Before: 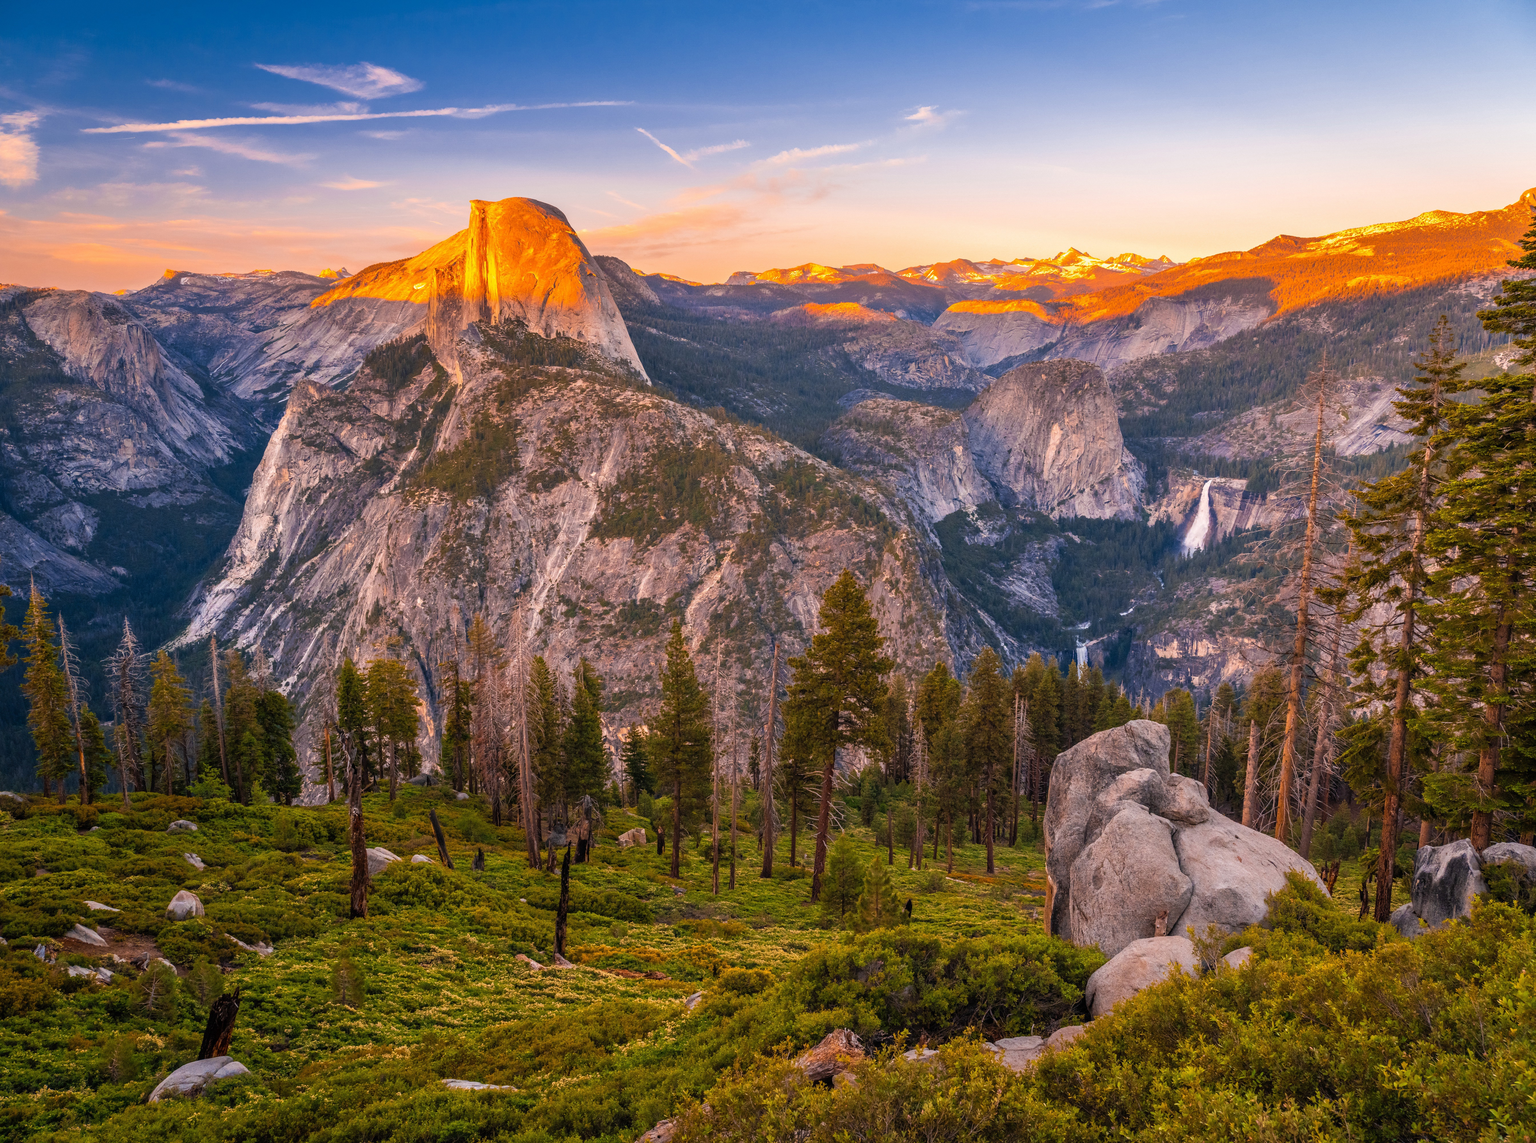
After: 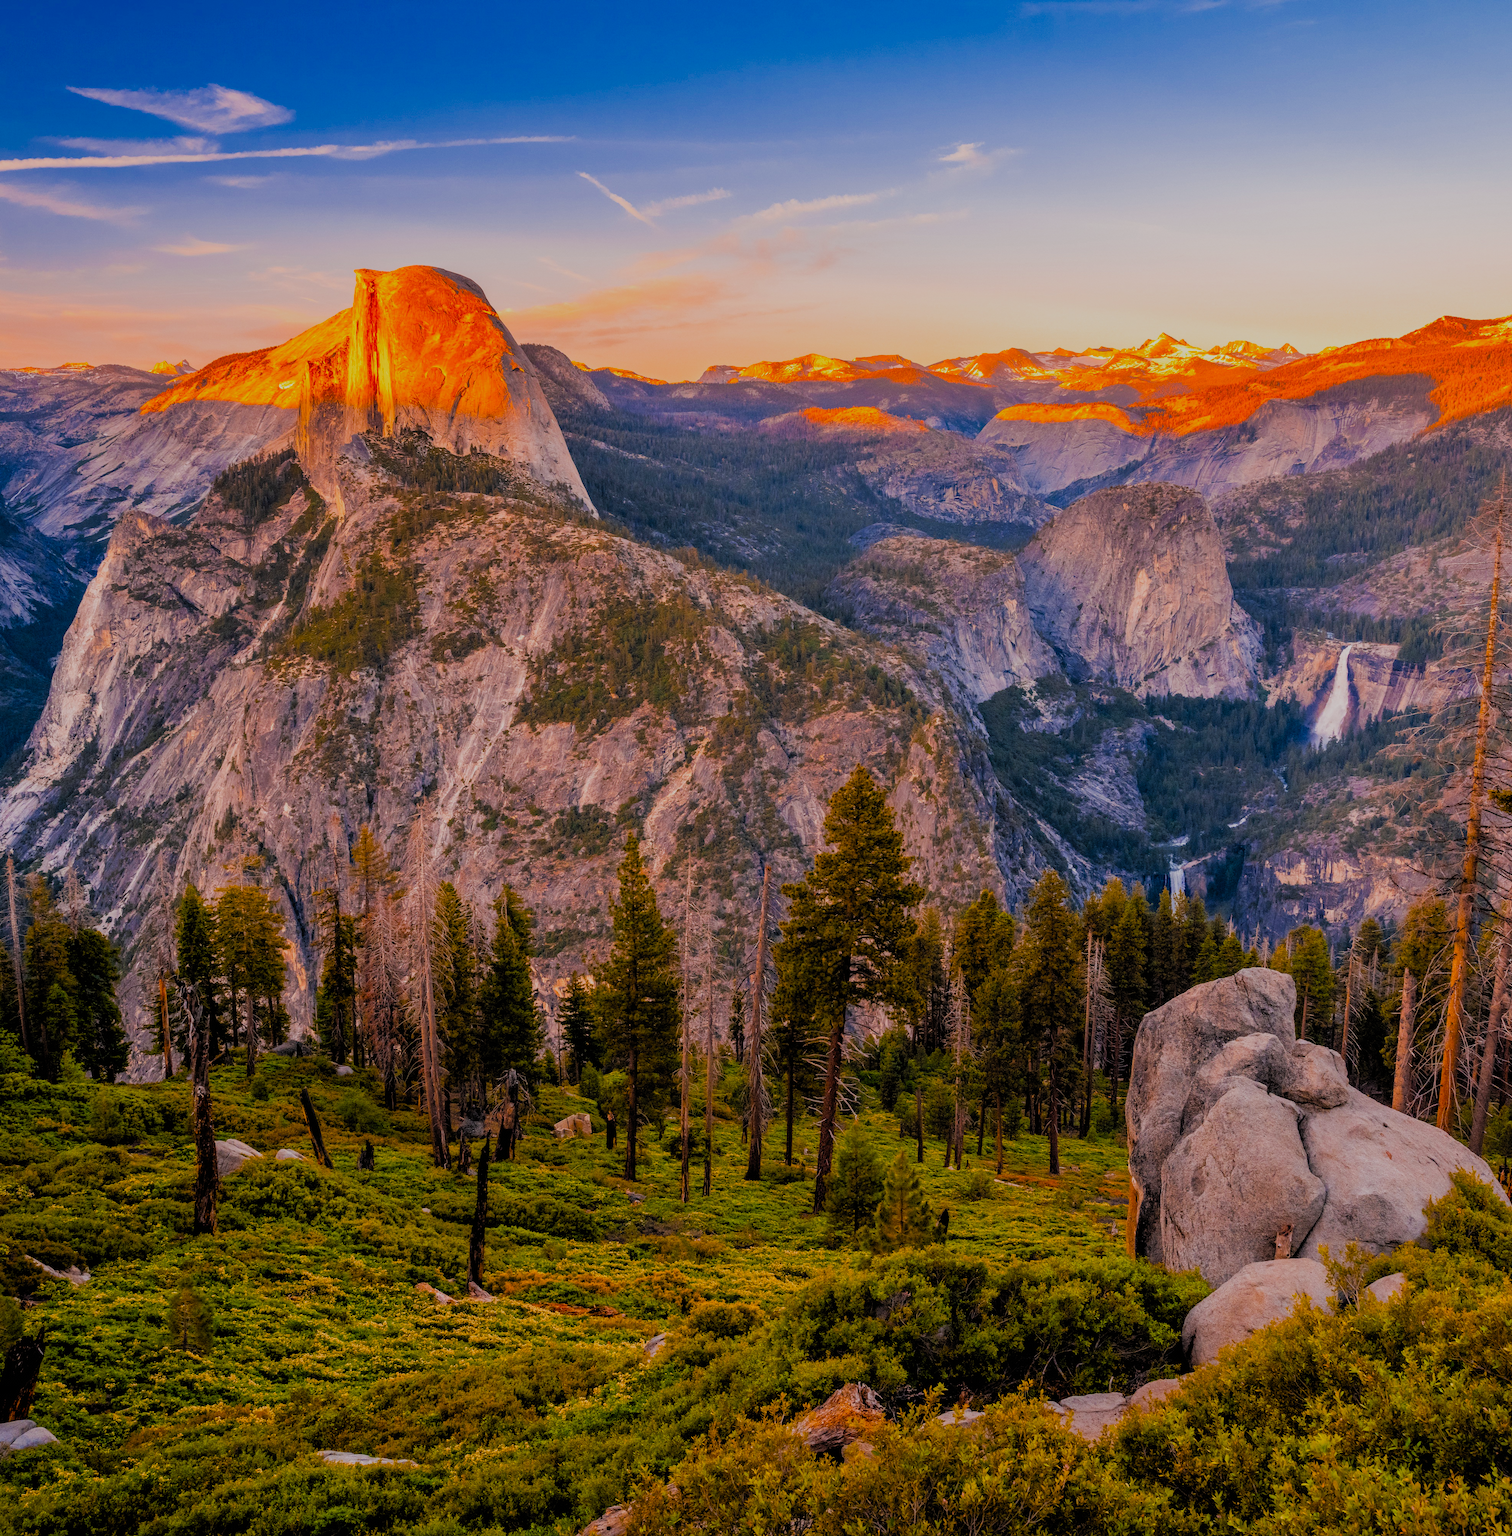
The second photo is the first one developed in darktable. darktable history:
crop: left 13.443%, right 13.31%
filmic rgb: black relative exposure -4.4 EV, white relative exposure 5 EV, threshold 3 EV, hardness 2.23, latitude 40.06%, contrast 1.15, highlights saturation mix 10%, shadows ↔ highlights balance 1.04%, preserve chrominance RGB euclidean norm (legacy), color science v4 (2020), enable highlight reconstruction true
